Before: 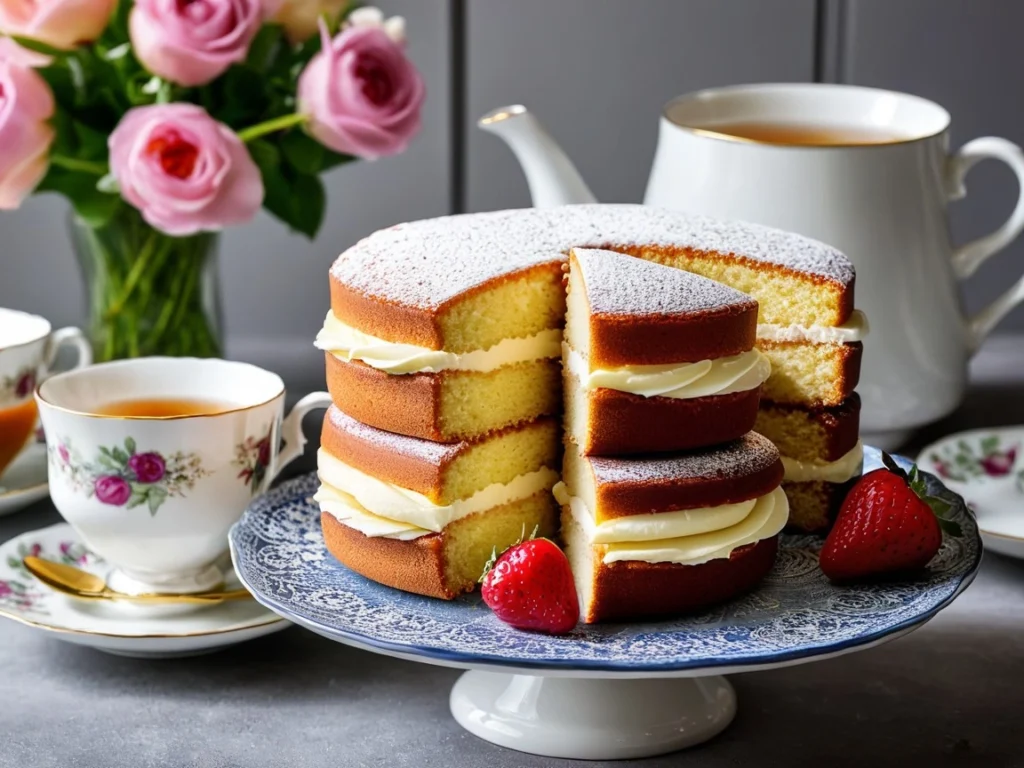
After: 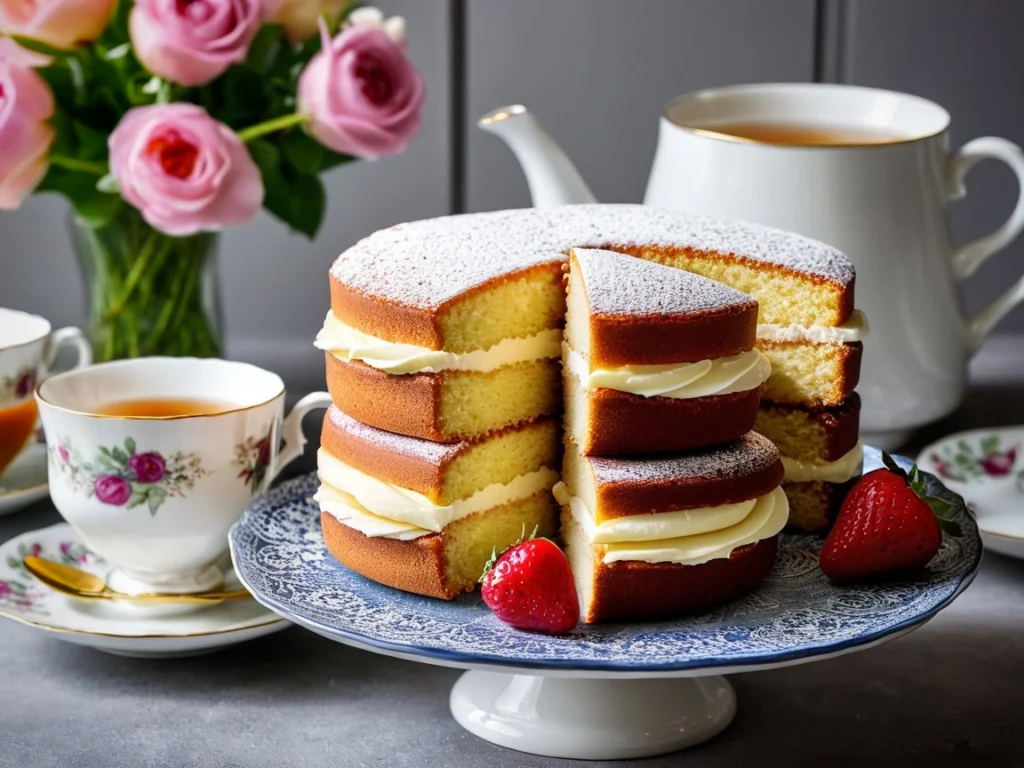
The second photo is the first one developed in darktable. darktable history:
vignetting: fall-off radius 60.86%, saturation 0.373
